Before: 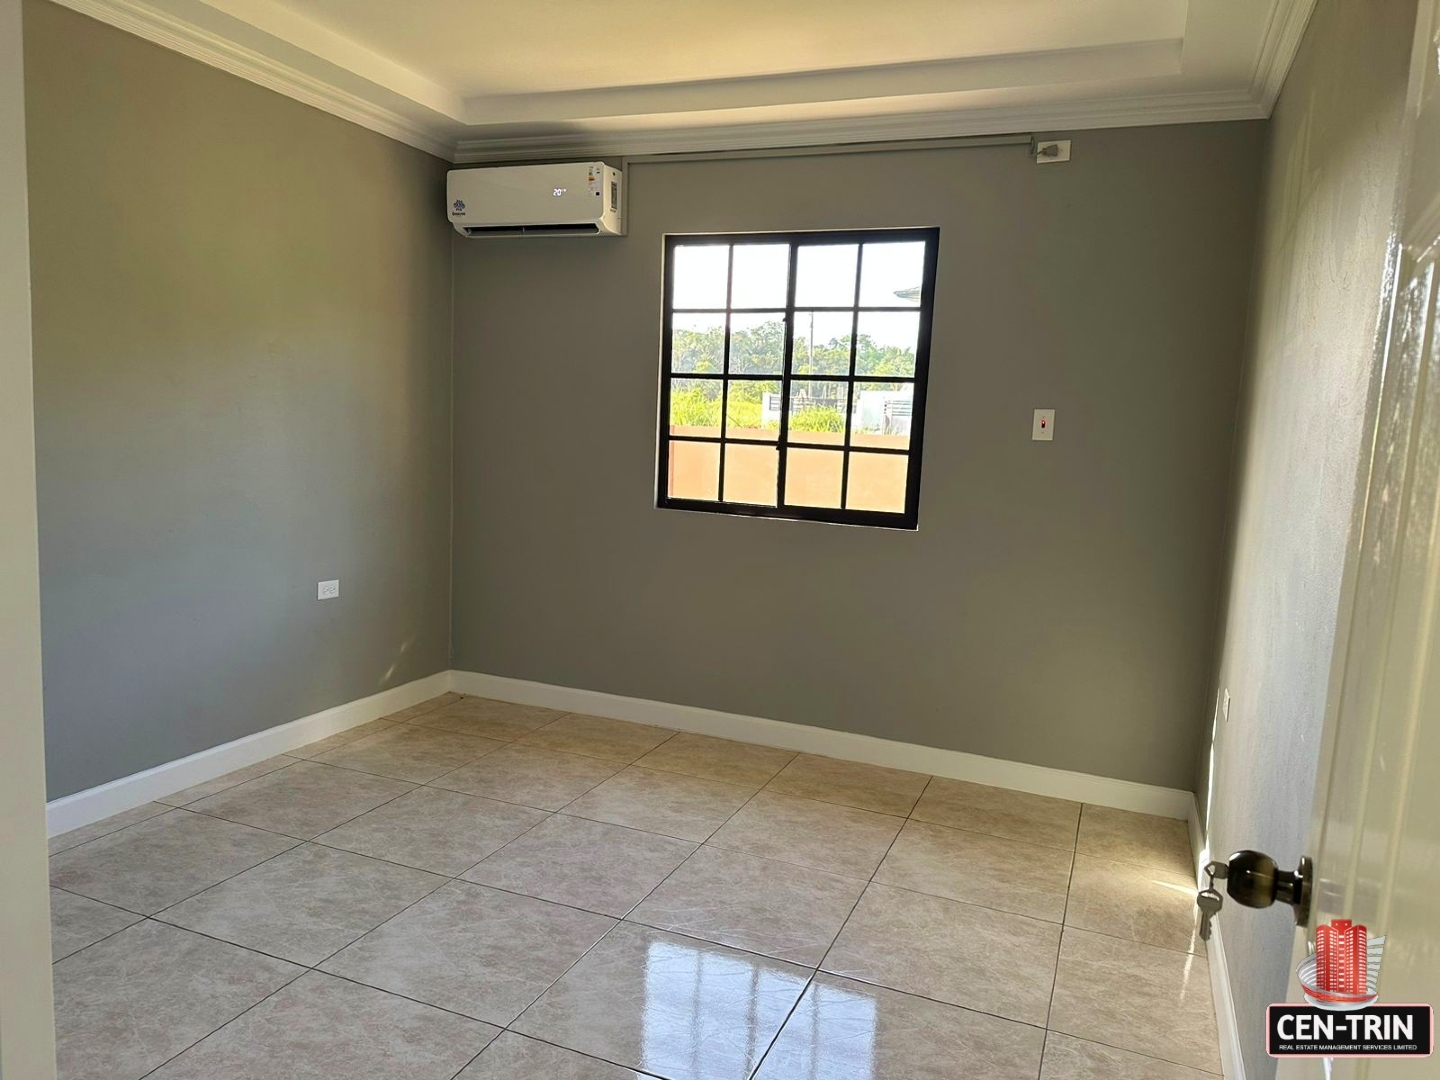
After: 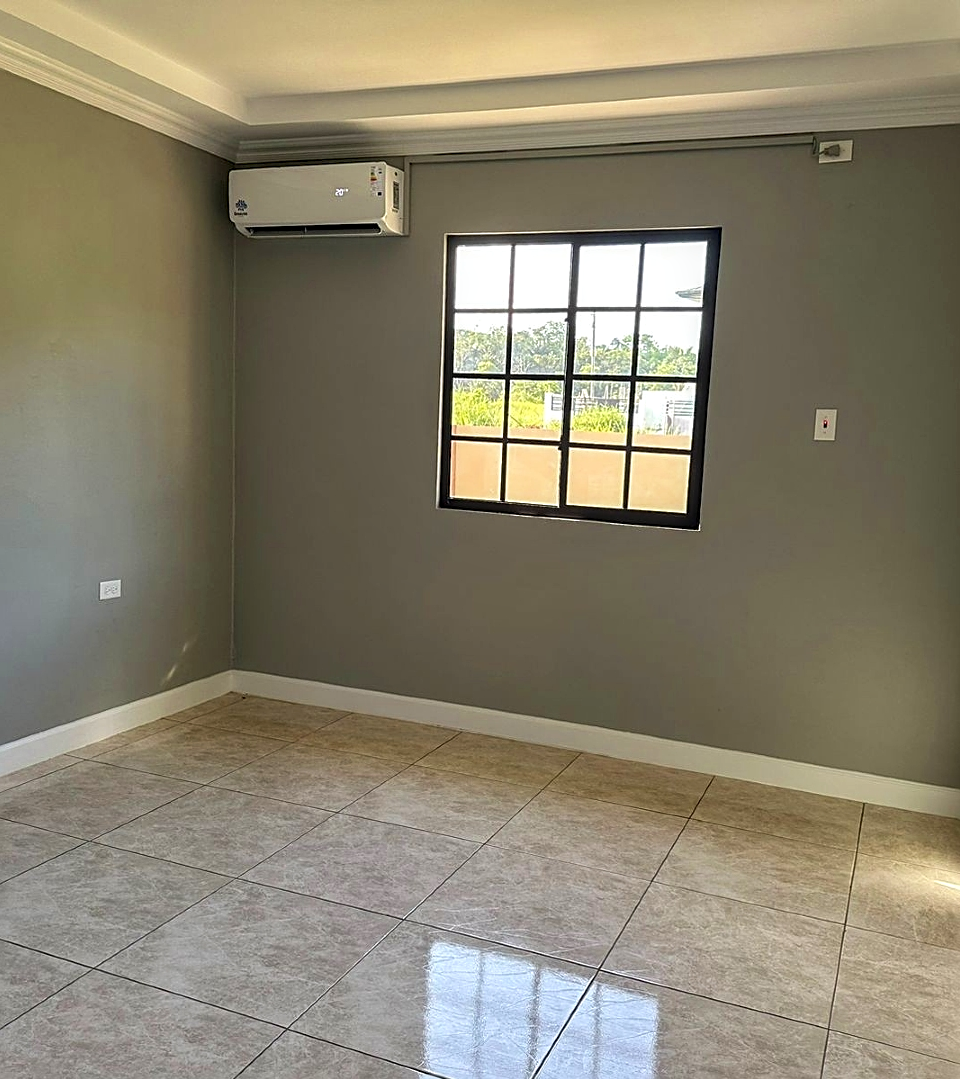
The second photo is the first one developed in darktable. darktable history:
sharpen: on, module defaults
crop and rotate: left 15.149%, right 18.173%
local contrast: detail 130%
